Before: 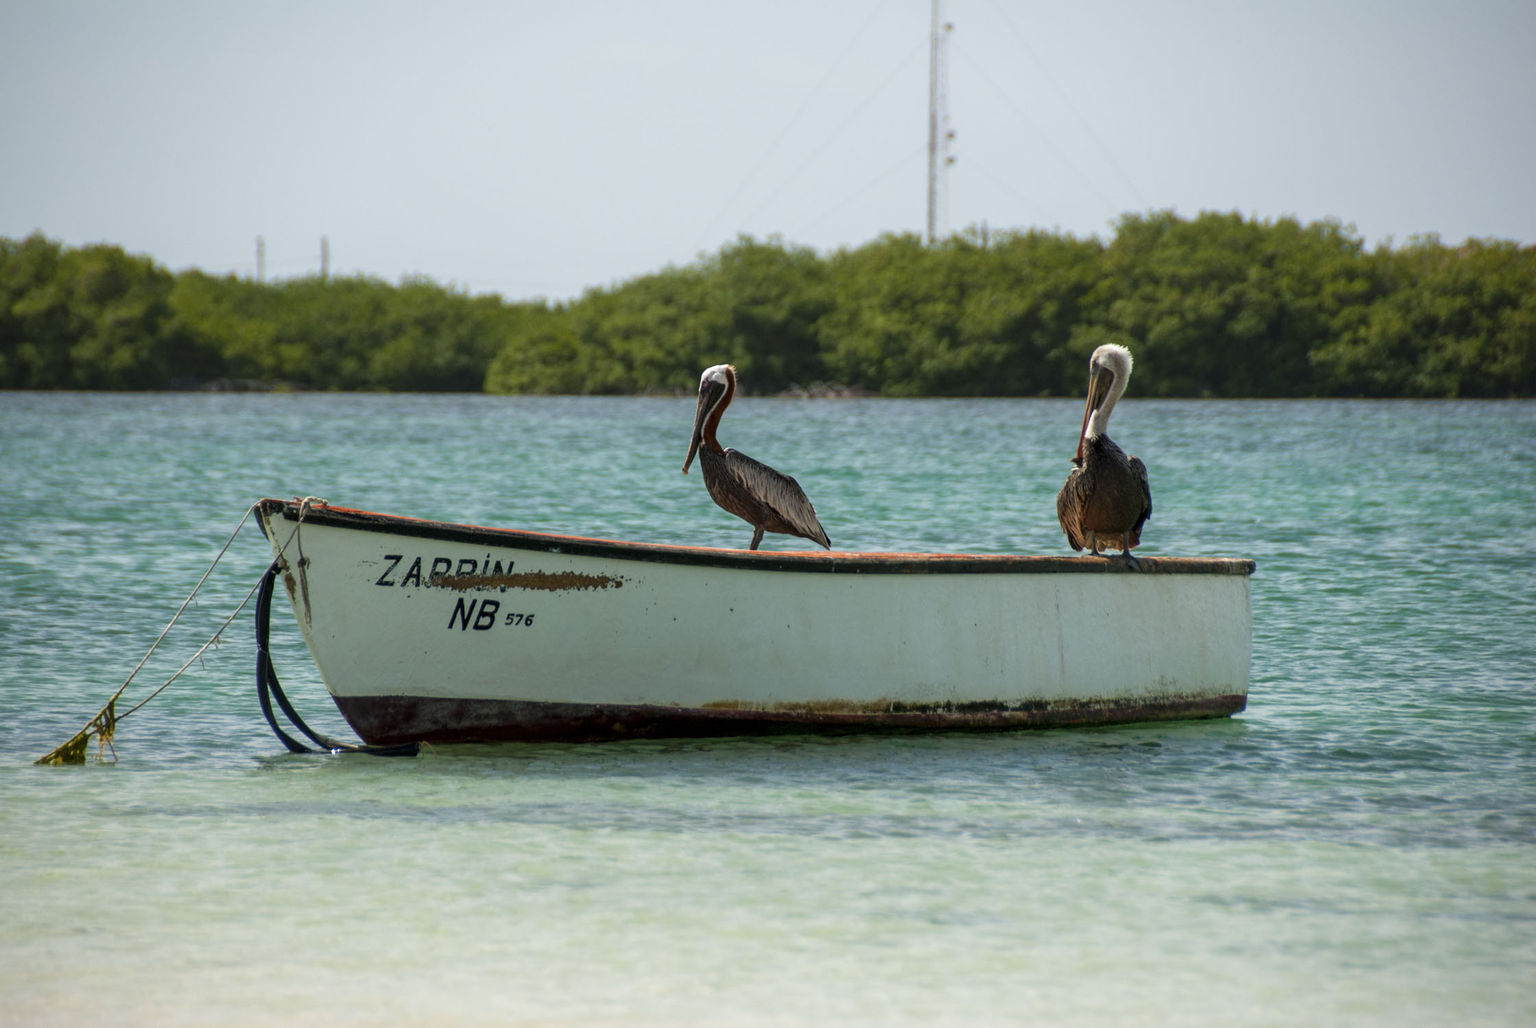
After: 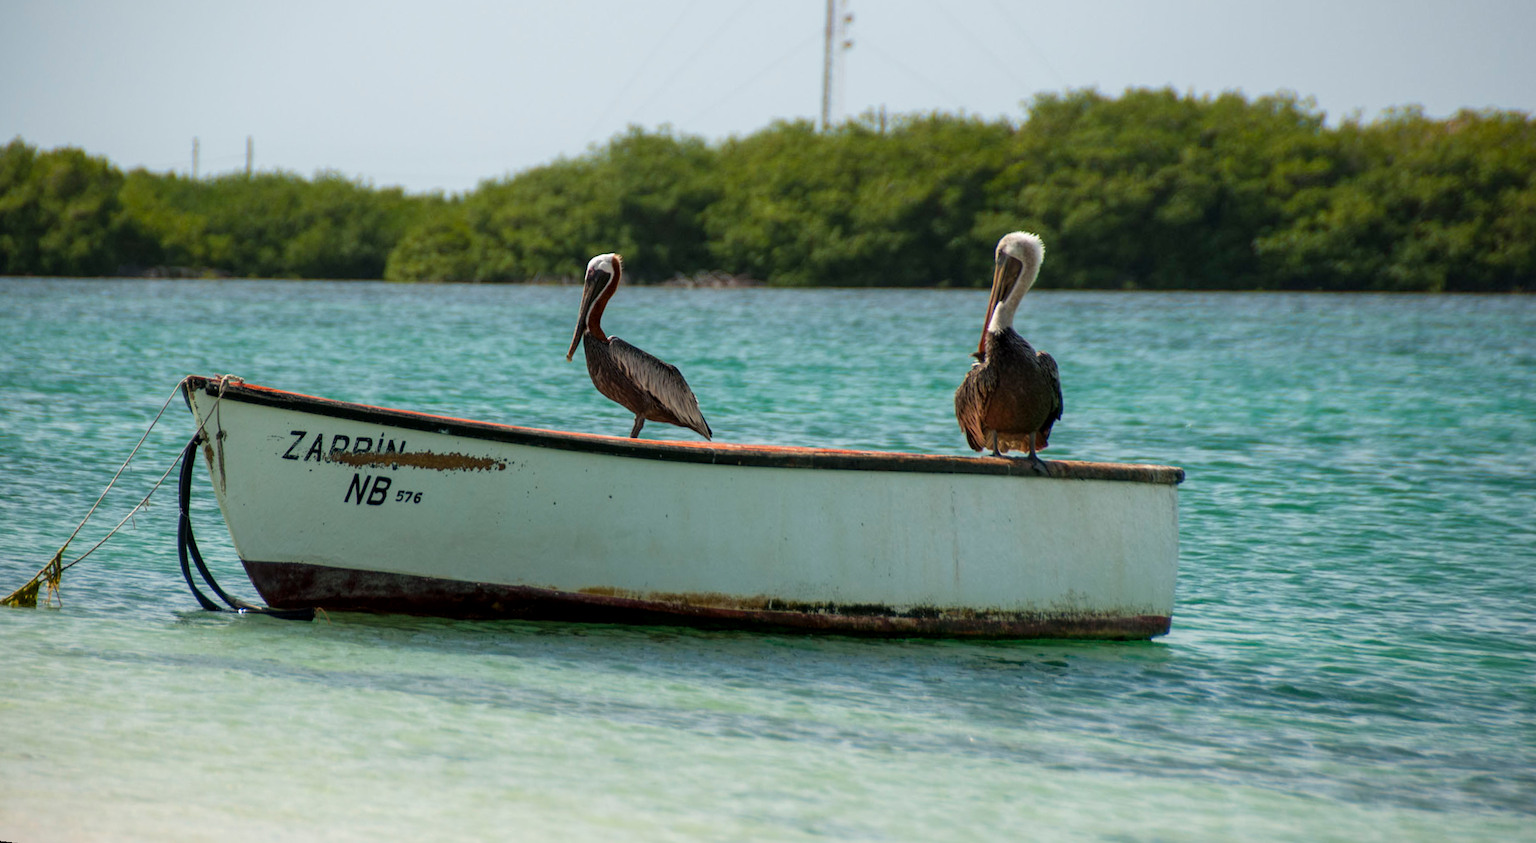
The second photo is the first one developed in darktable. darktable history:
crop and rotate: top 6.25%
rotate and perspective: rotation 1.69°, lens shift (vertical) -0.023, lens shift (horizontal) -0.291, crop left 0.025, crop right 0.988, crop top 0.092, crop bottom 0.842
